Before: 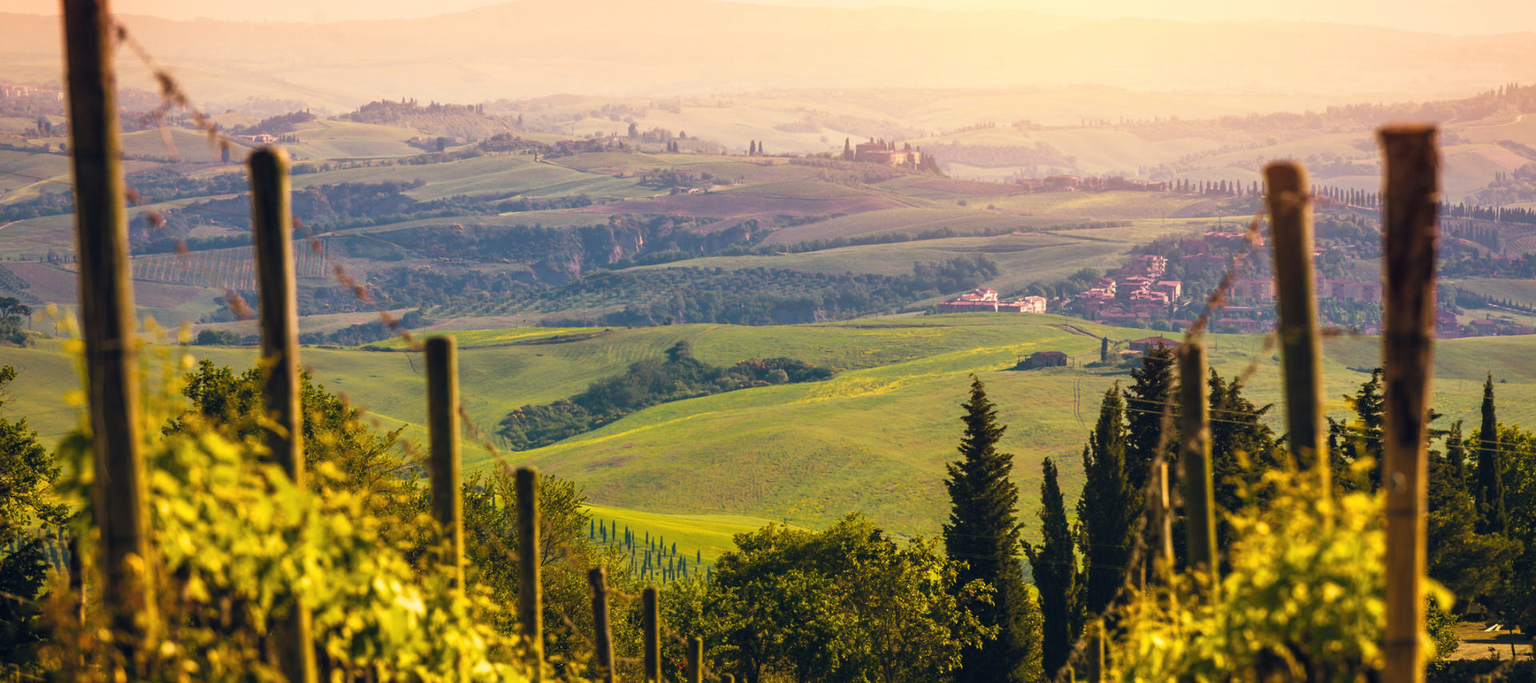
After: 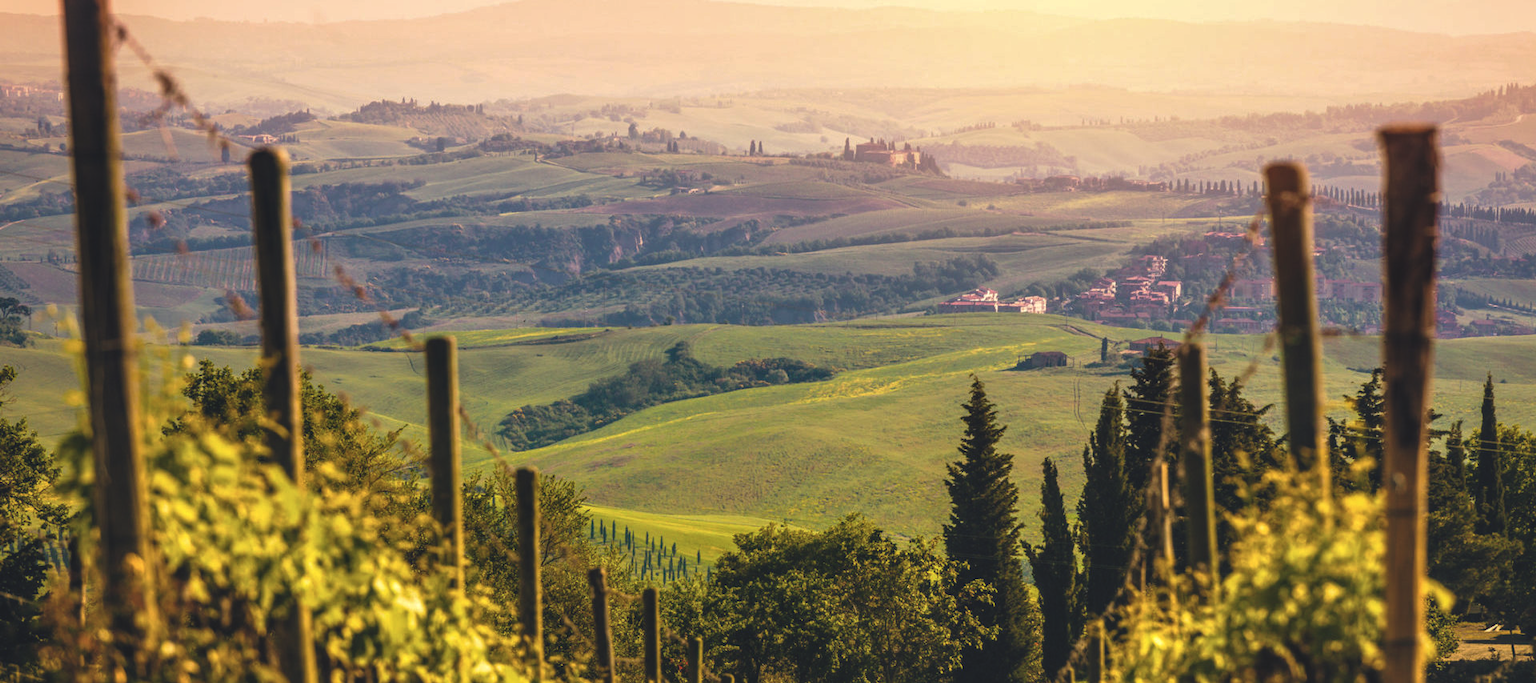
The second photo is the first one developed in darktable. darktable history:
tone curve: curves: ch0 [(0, 0) (0.003, 0.126) (0.011, 0.129) (0.025, 0.133) (0.044, 0.143) (0.069, 0.155) (0.1, 0.17) (0.136, 0.189) (0.177, 0.217) (0.224, 0.25) (0.277, 0.293) (0.335, 0.346) (0.399, 0.398) (0.468, 0.456) (0.543, 0.517) (0.623, 0.583) (0.709, 0.659) (0.801, 0.756) (0.898, 0.856) (1, 1)], preserve colors none
local contrast: on, module defaults
